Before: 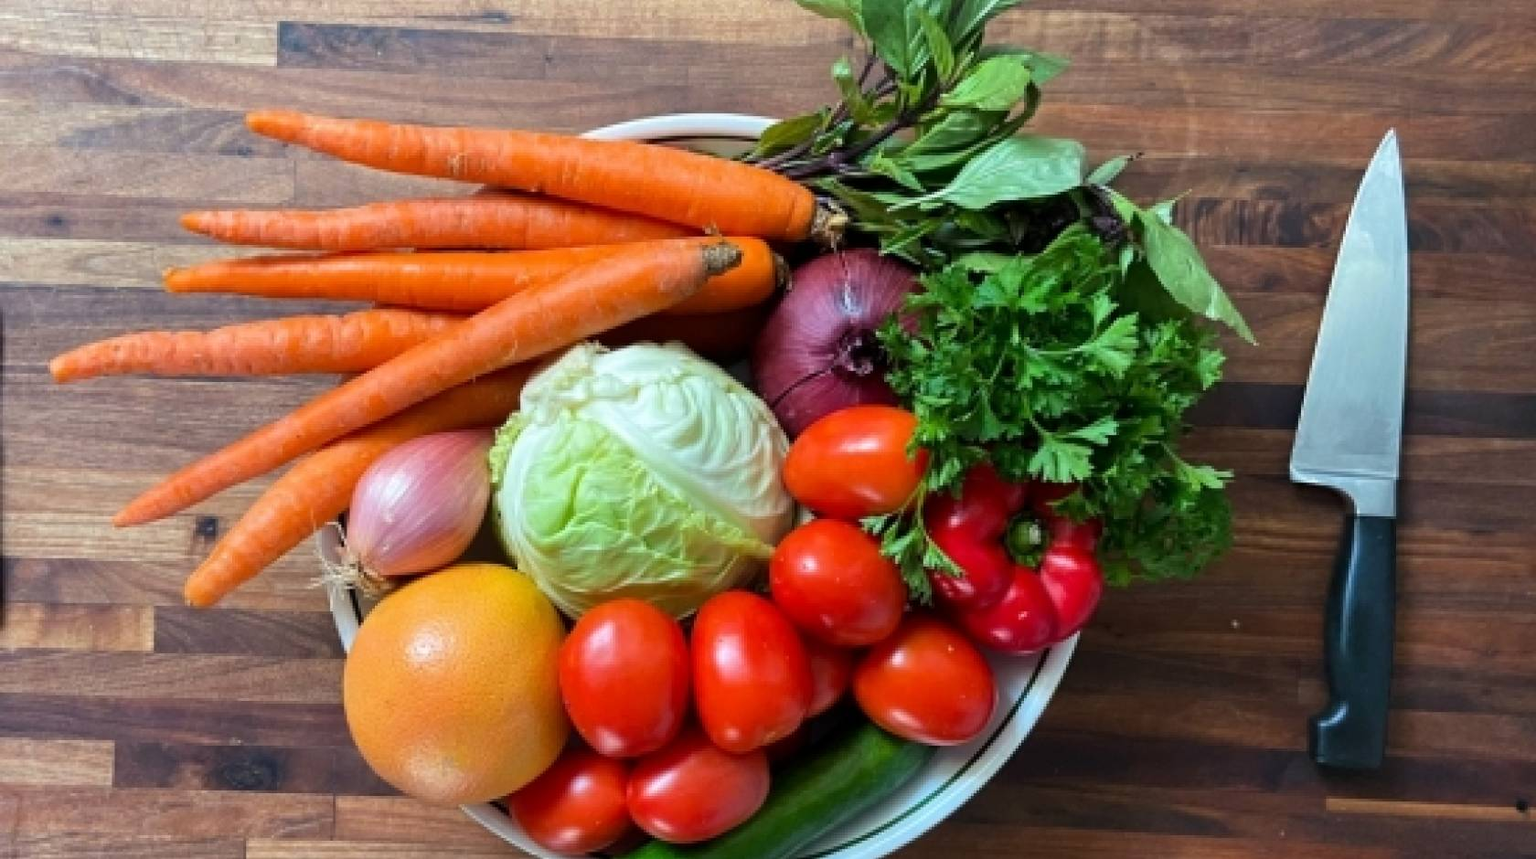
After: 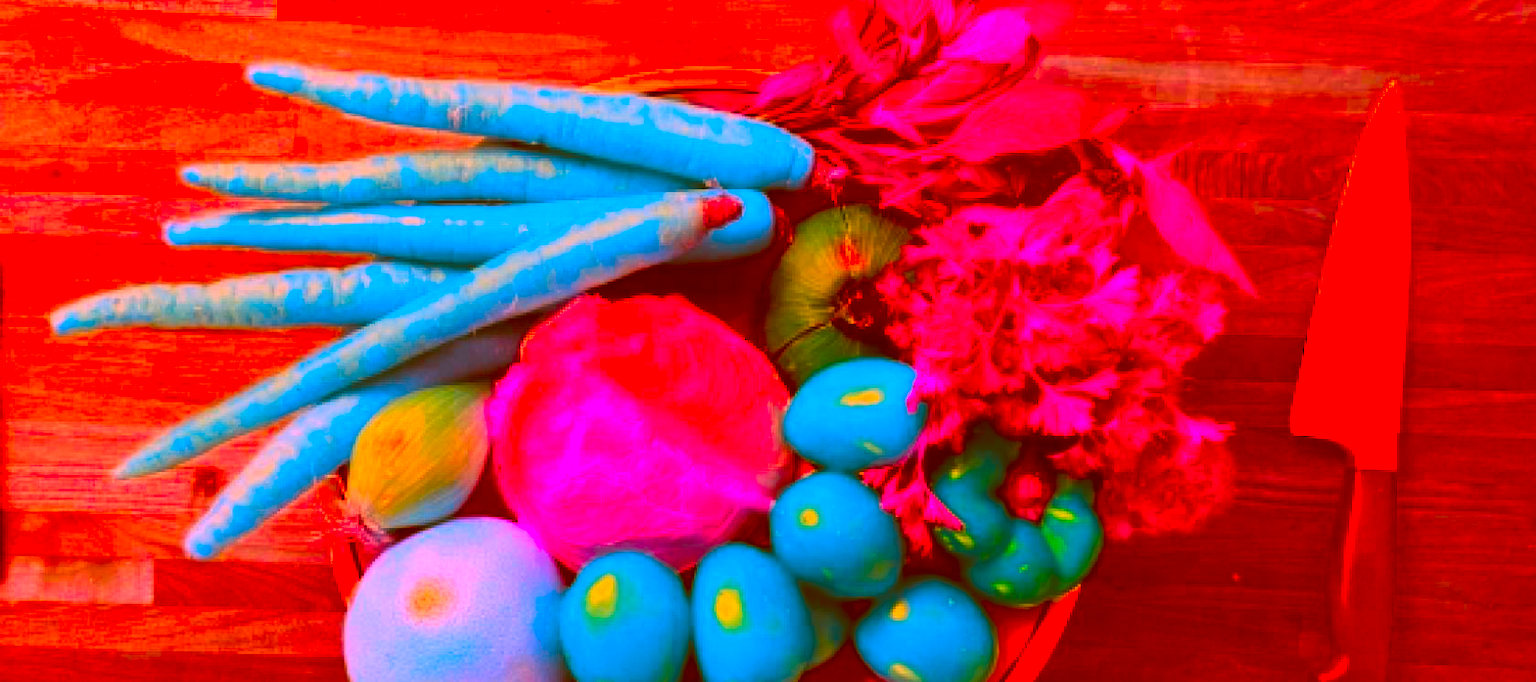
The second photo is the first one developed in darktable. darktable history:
exposure: black level correction 0, exposure 0.199 EV, compensate highlight preservation false
color correction: highlights a* -38.91, highlights b* -39.97, shadows a* -39.8, shadows b* -39.36, saturation -2.99
crop and rotate: top 5.664%, bottom 14.968%
